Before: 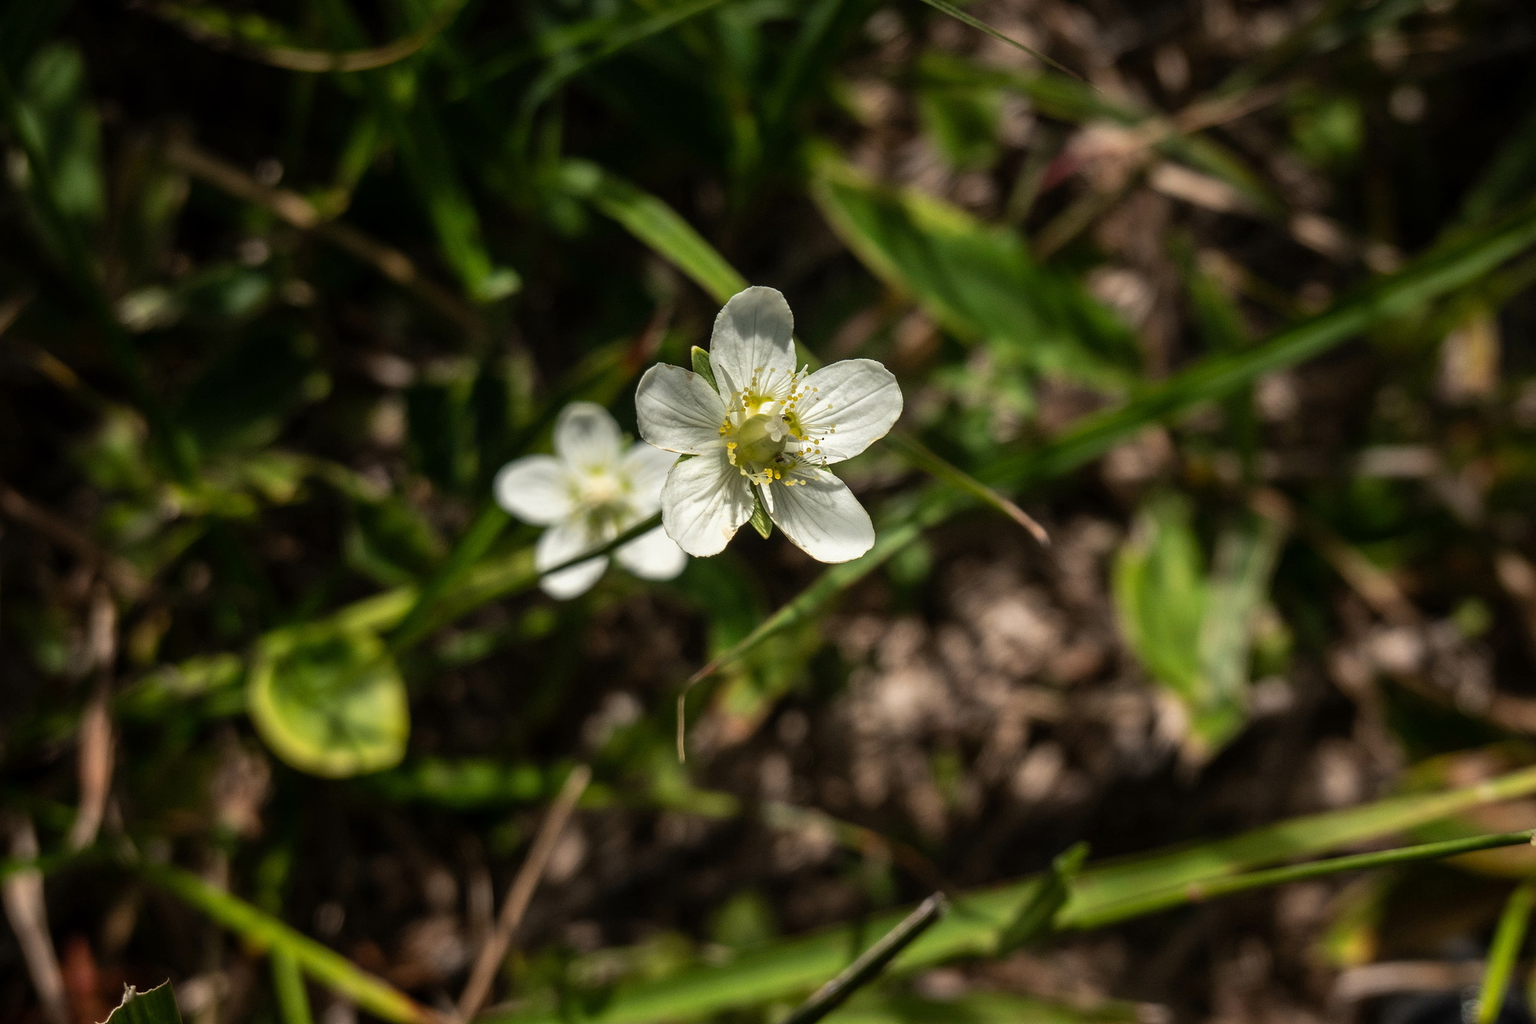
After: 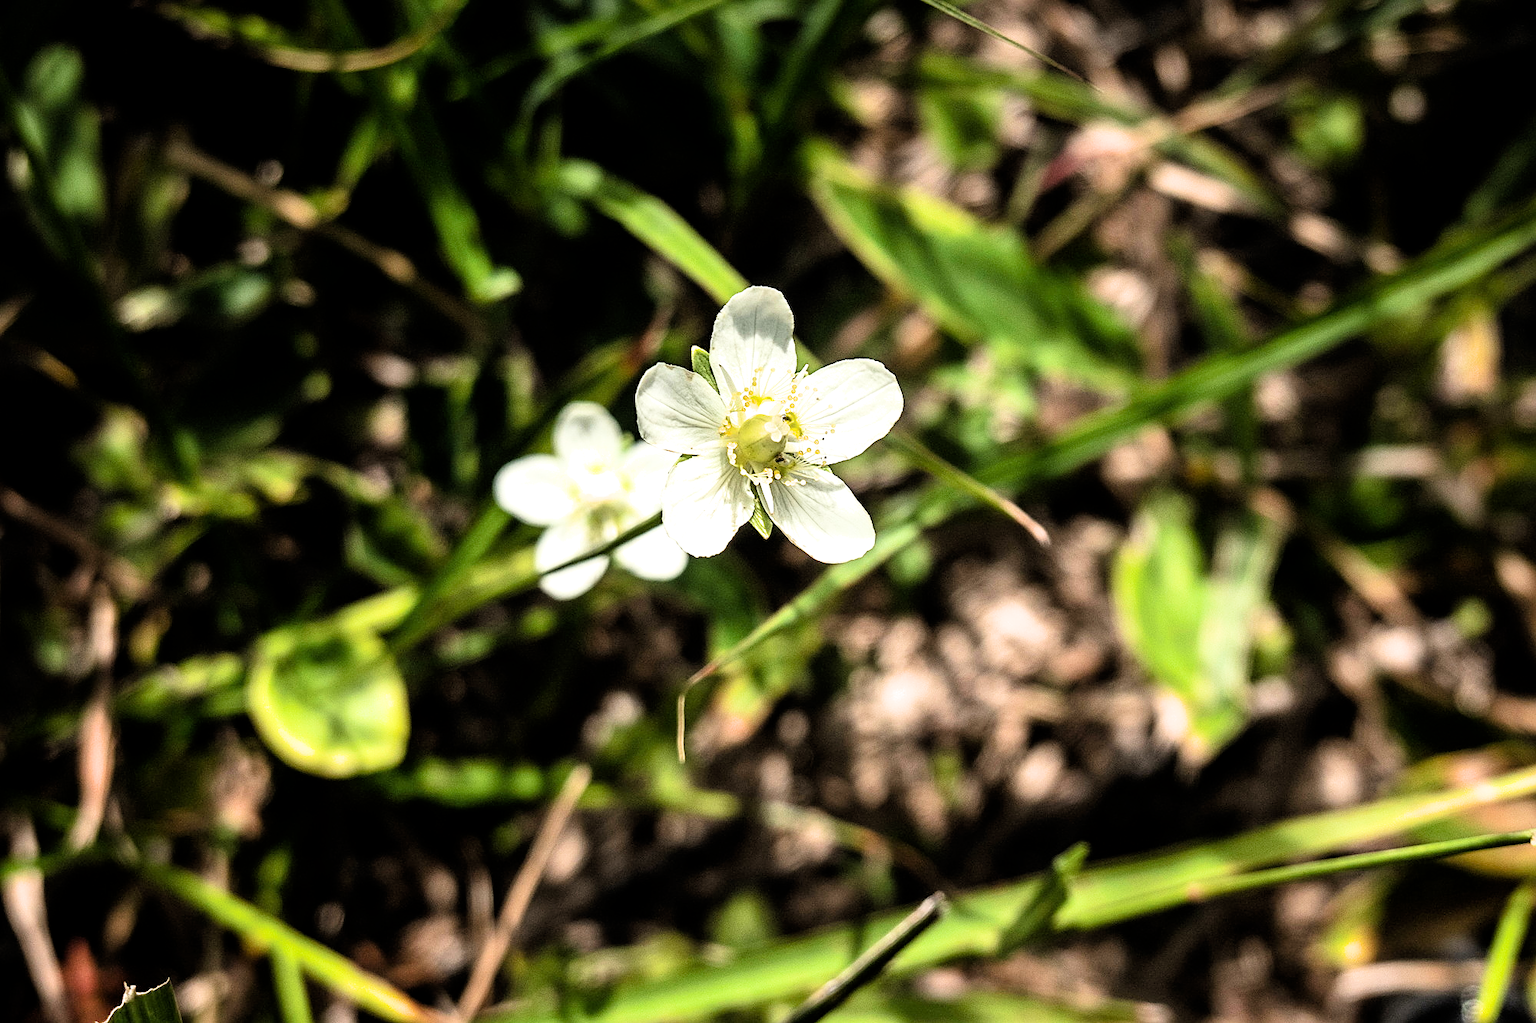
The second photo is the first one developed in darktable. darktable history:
exposure: exposure 0.607 EV, compensate exposure bias true, compensate highlight preservation false
filmic rgb: middle gray luminance 10.12%, black relative exposure -8.6 EV, white relative exposure 3.28 EV, target black luminance 0%, hardness 5.21, latitude 44.61%, contrast 1.309, highlights saturation mix 3.91%, shadows ↔ highlights balance 23.78%, iterations of high-quality reconstruction 10
sharpen: on, module defaults
